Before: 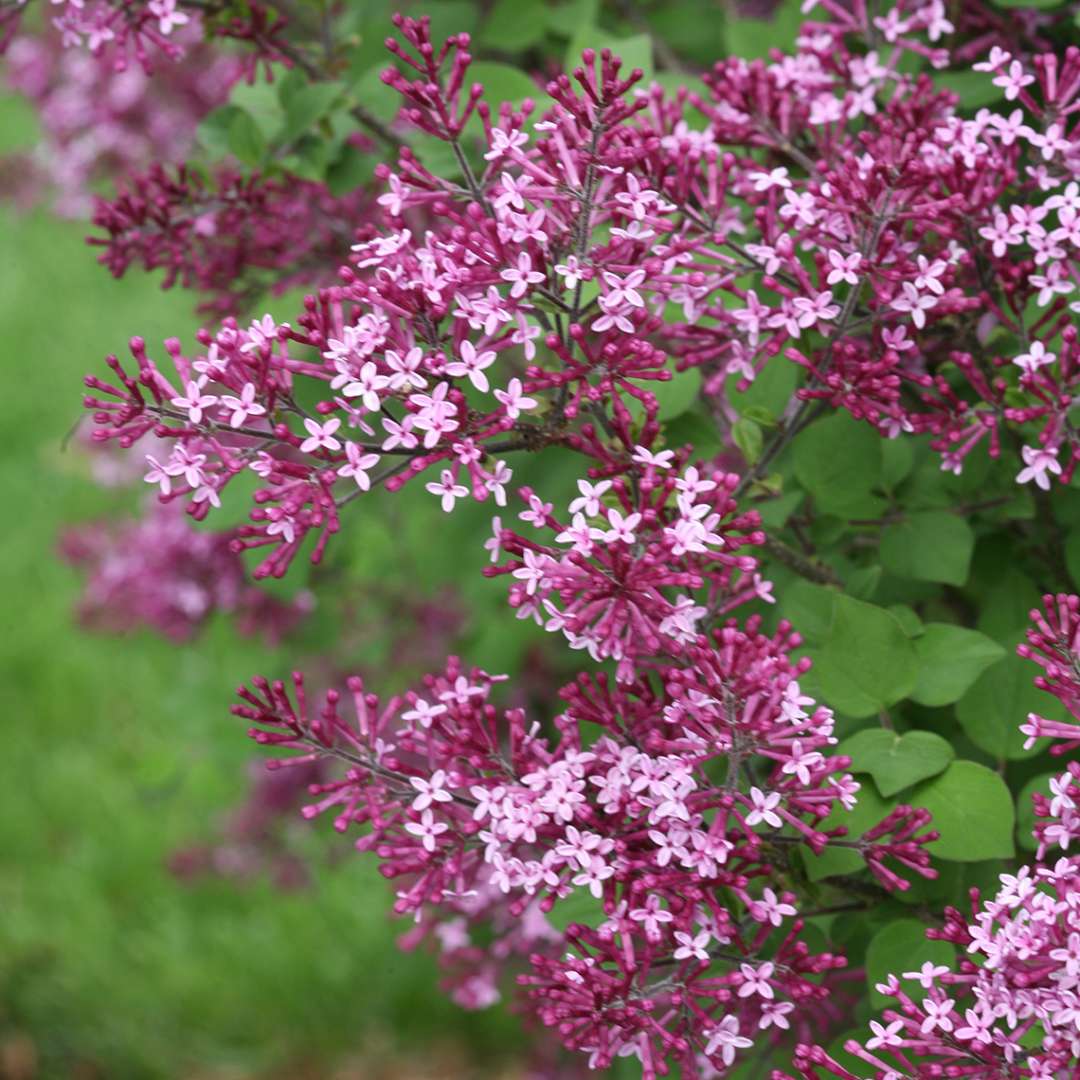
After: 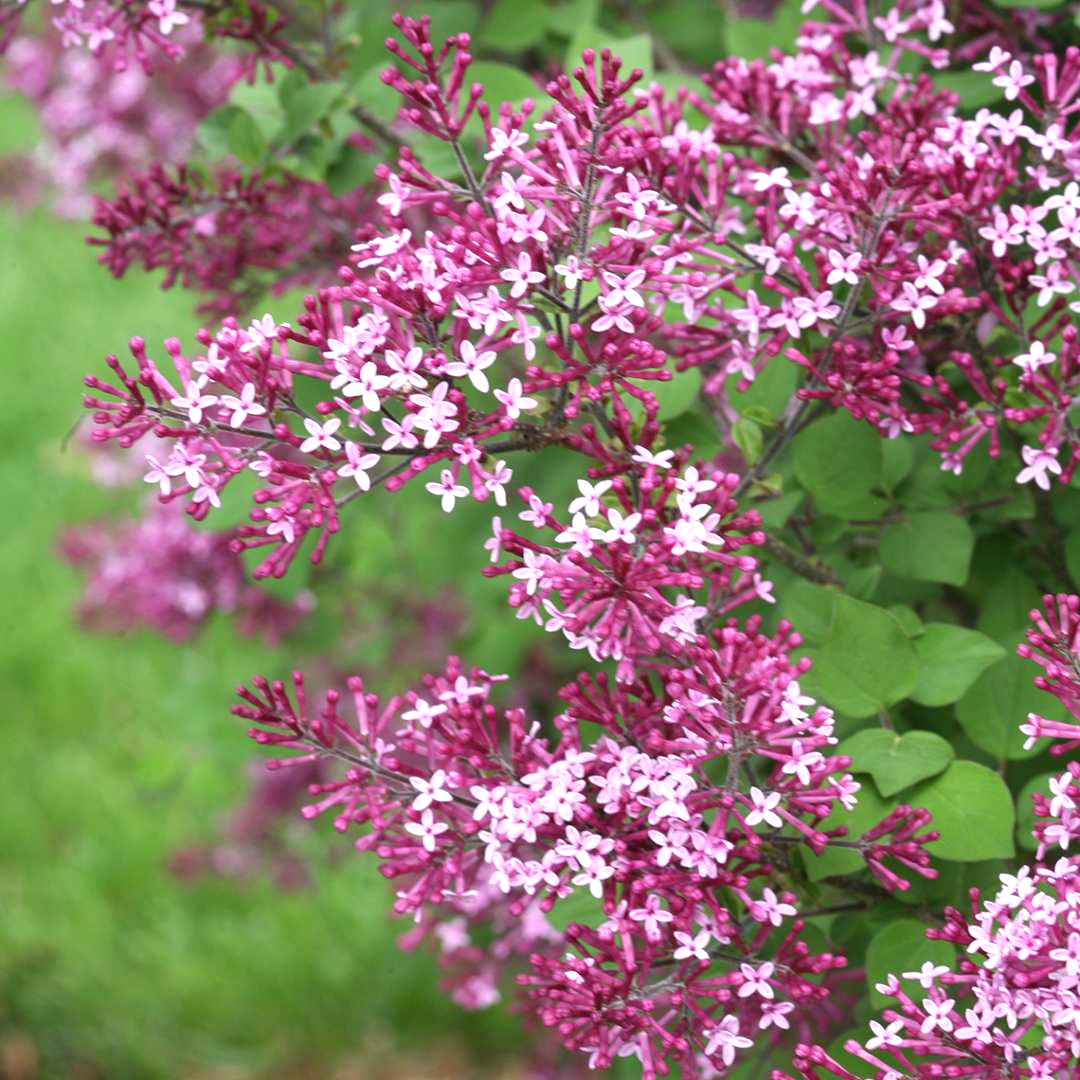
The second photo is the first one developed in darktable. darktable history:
exposure: exposure 0.563 EV, compensate exposure bias true, compensate highlight preservation false
